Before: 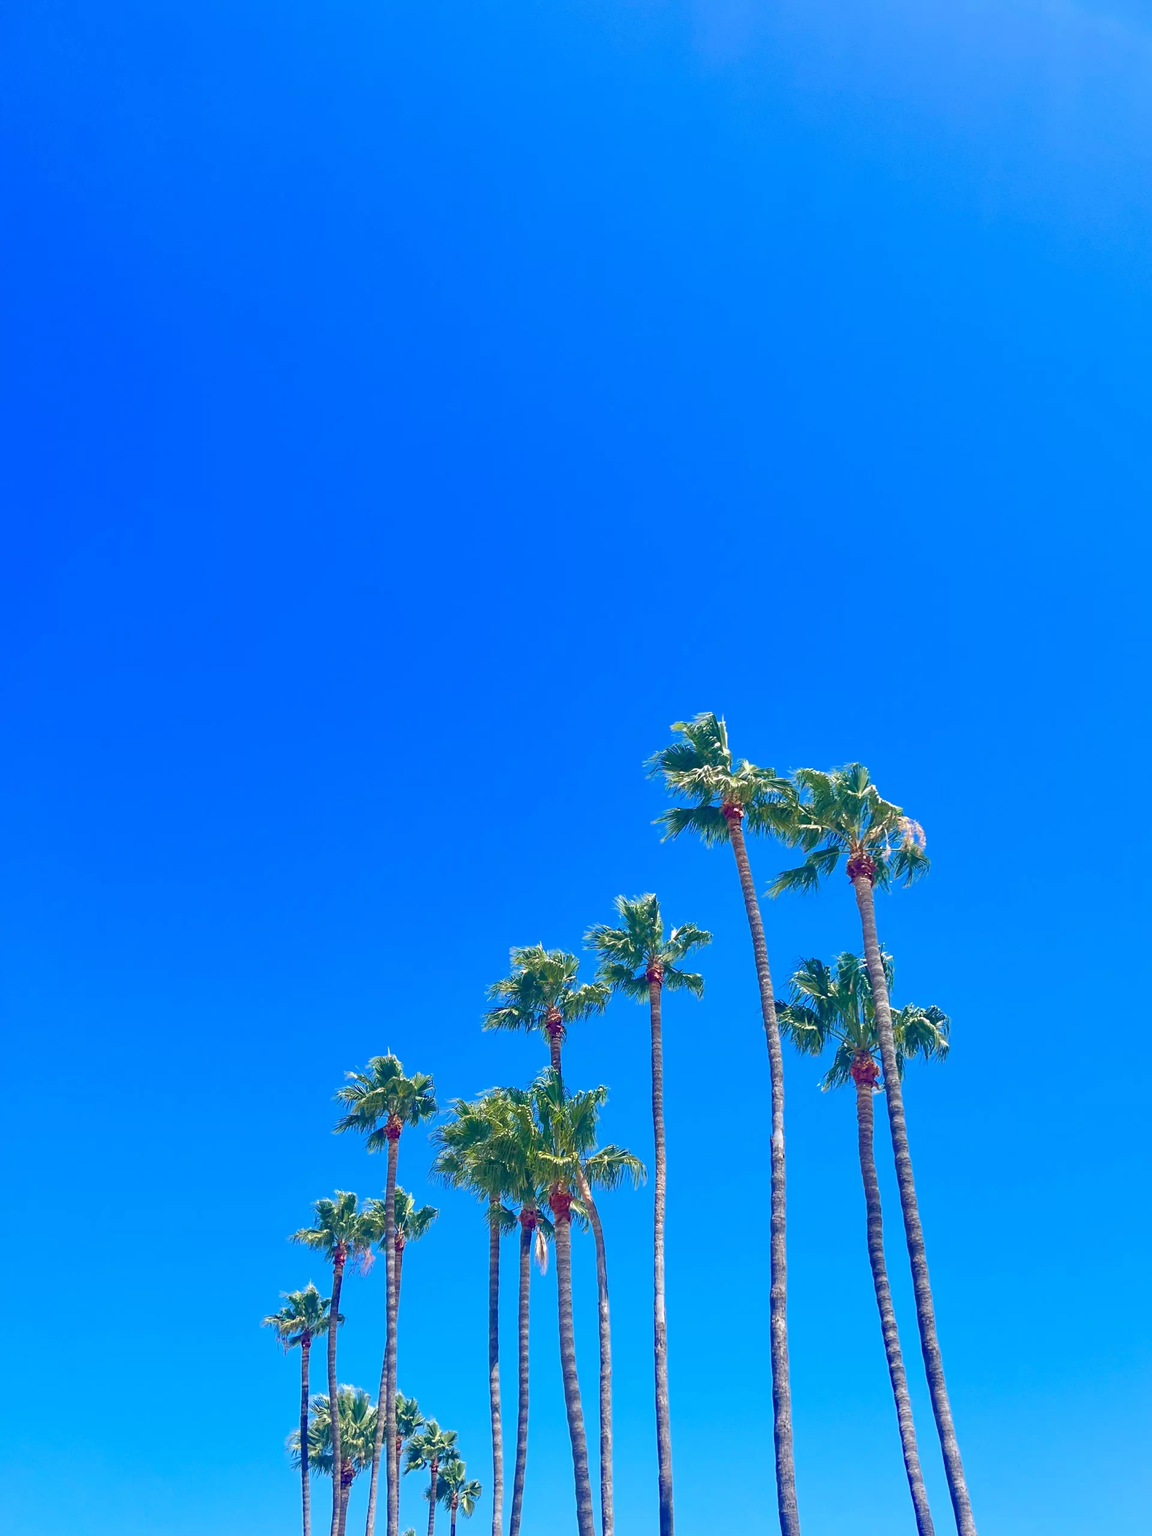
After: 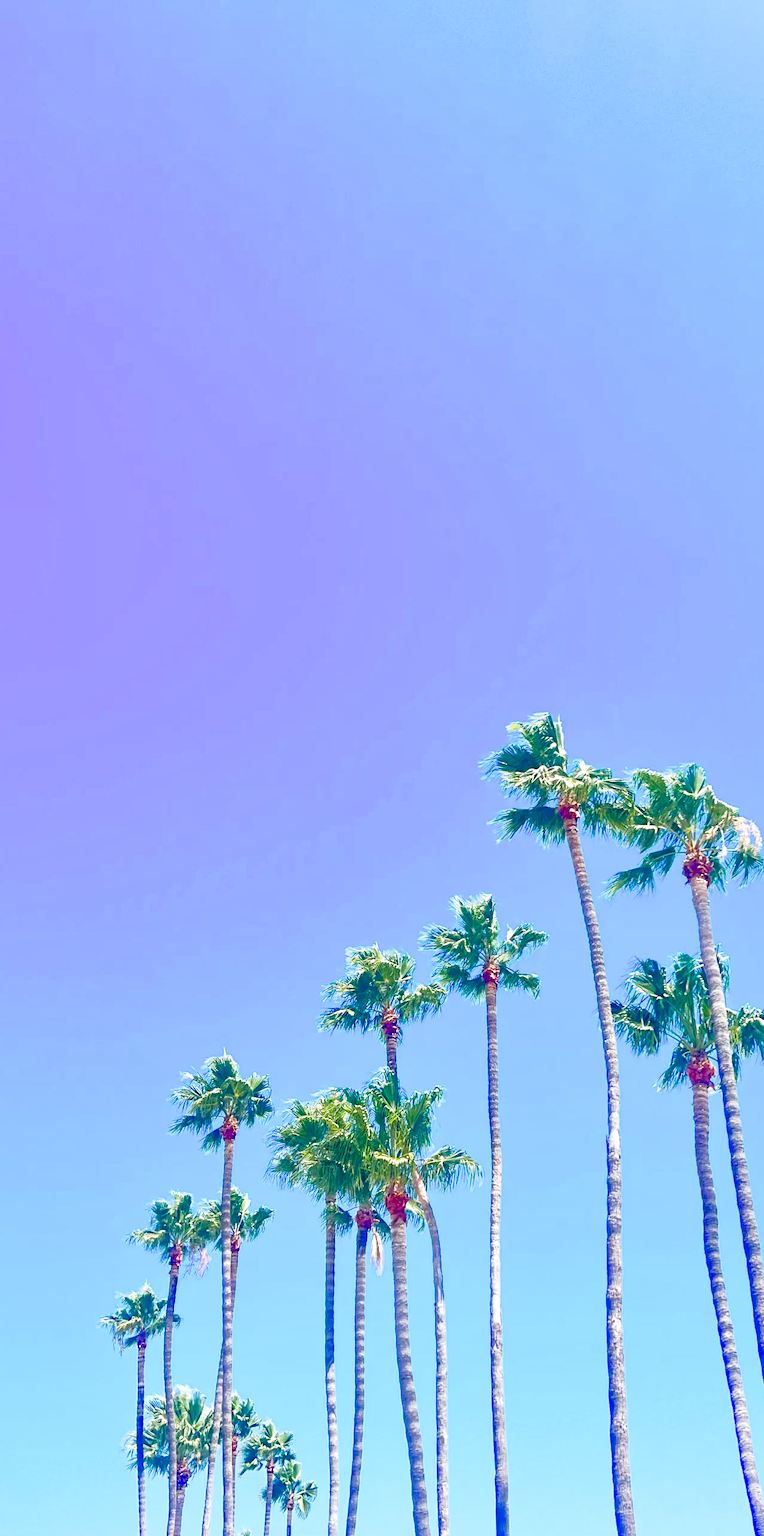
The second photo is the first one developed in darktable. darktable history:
exposure: black level correction 0, exposure 0.691 EV, compensate exposure bias true, compensate highlight preservation false
crop and rotate: left 14.291%, right 19.349%
tone equalizer: -8 EV -0.44 EV, -7 EV -0.401 EV, -6 EV -0.361 EV, -5 EV -0.248 EV, -3 EV 0.21 EV, -2 EV 0.346 EV, -1 EV 0.39 EV, +0 EV 0.398 EV, edges refinement/feathering 500, mask exposure compensation -1.57 EV, preserve details no
tone curve: curves: ch0 [(0, 0.014) (0.17, 0.099) (0.398, 0.423) (0.728, 0.808) (0.877, 0.91) (0.99, 0.955)]; ch1 [(0, 0) (0.377, 0.325) (0.493, 0.491) (0.505, 0.504) (0.515, 0.515) (0.554, 0.575) (0.623, 0.643) (0.701, 0.718) (1, 1)]; ch2 [(0, 0) (0.423, 0.453) (0.481, 0.485) (0.501, 0.501) (0.531, 0.527) (0.586, 0.597) (0.663, 0.706) (0.717, 0.753) (1, 0.991)], preserve colors none
shadows and highlights: on, module defaults
